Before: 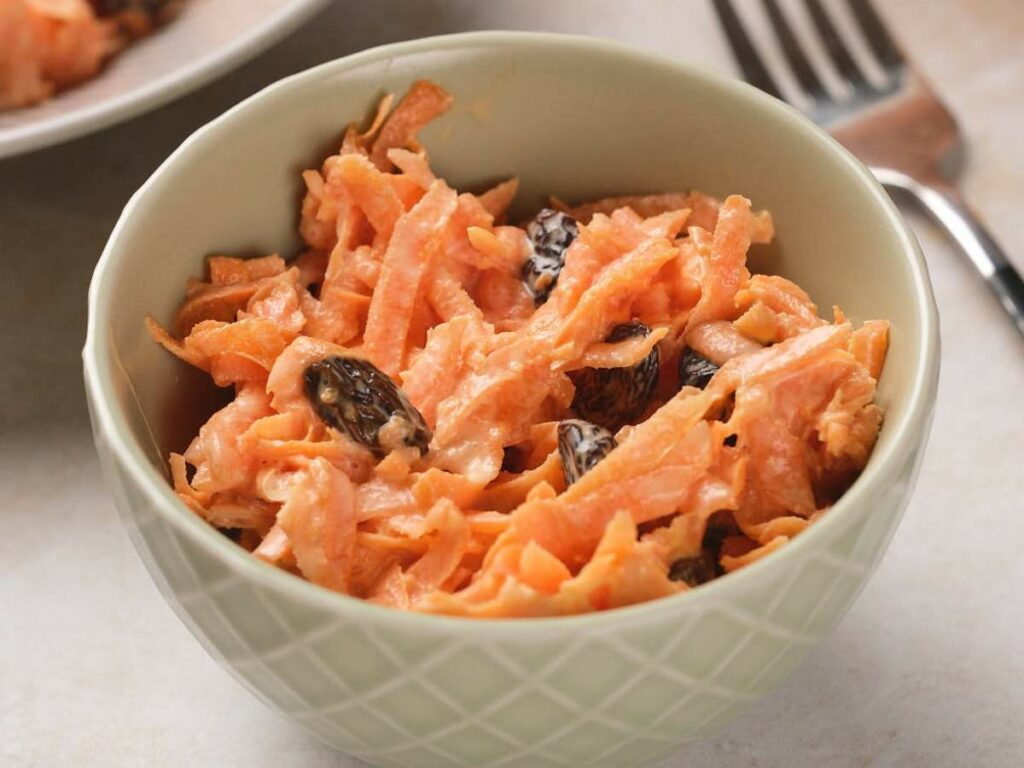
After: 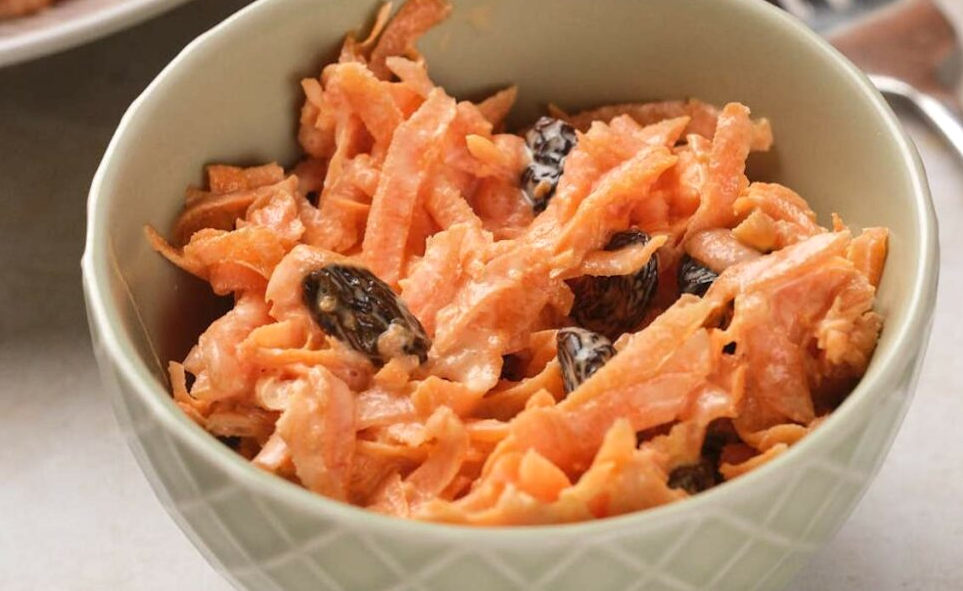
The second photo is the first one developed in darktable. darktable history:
crop and rotate: angle 0.09°, top 12%, right 5.703%, bottom 10.848%
local contrast: highlights 105%, shadows 99%, detail 119%, midtone range 0.2
